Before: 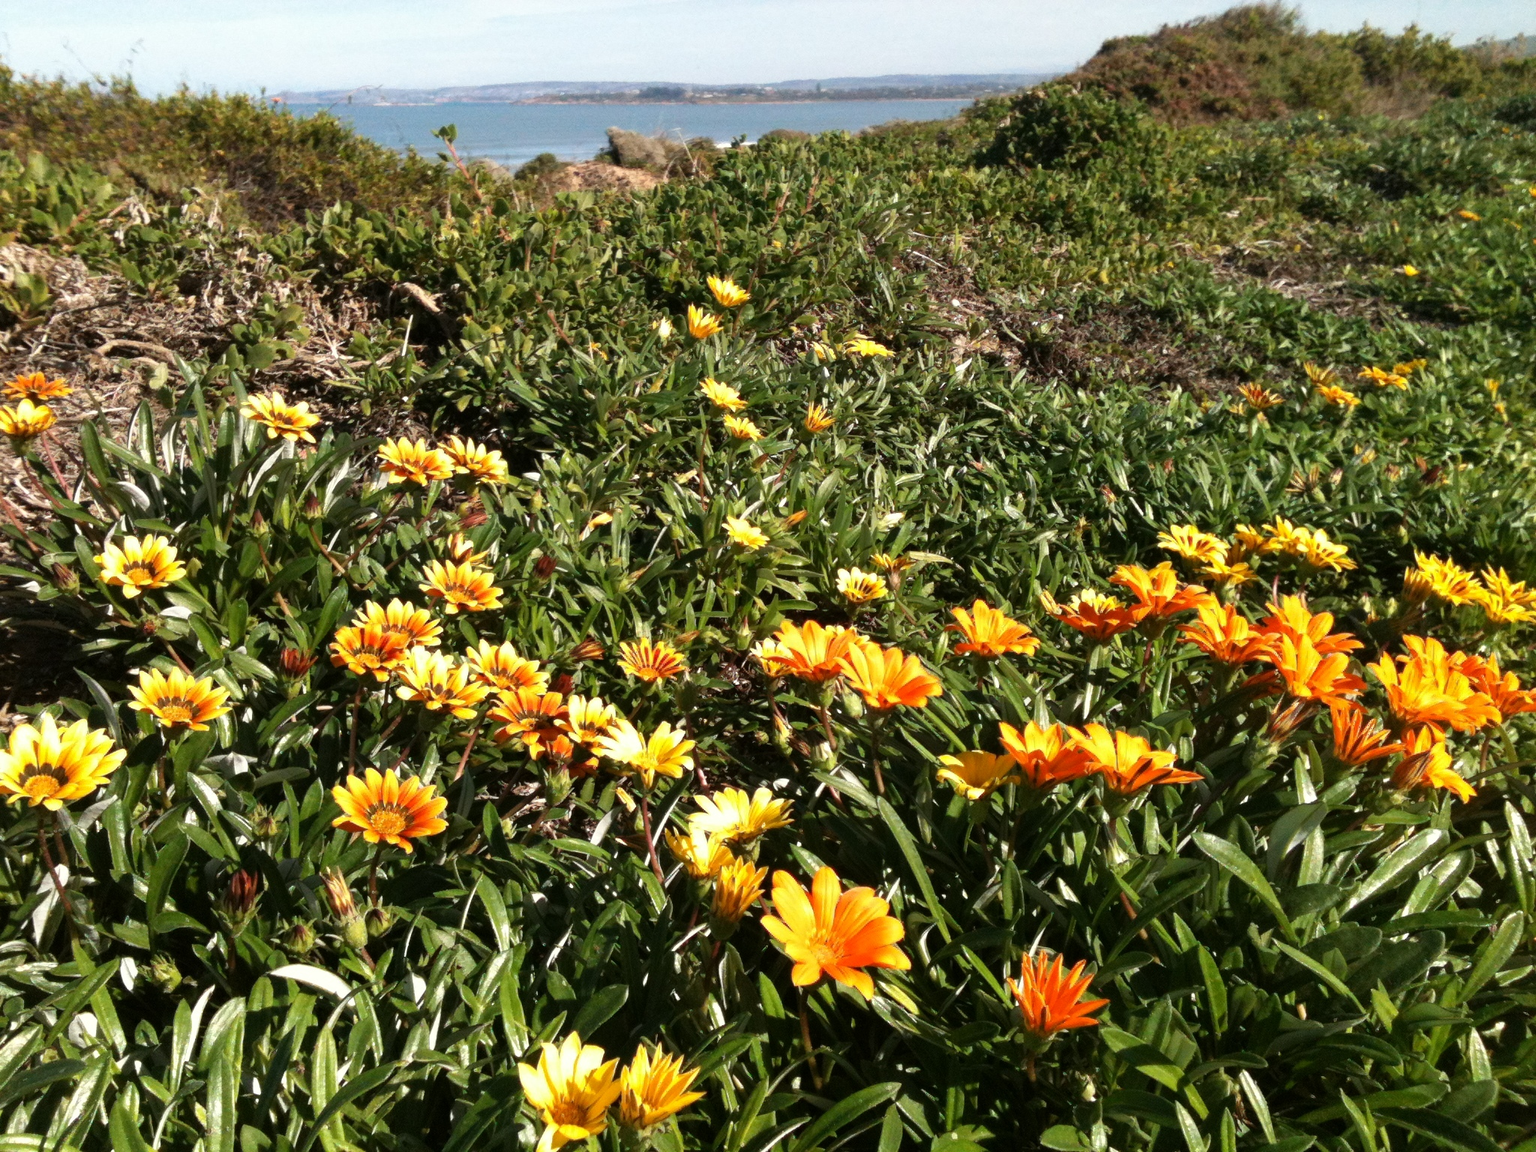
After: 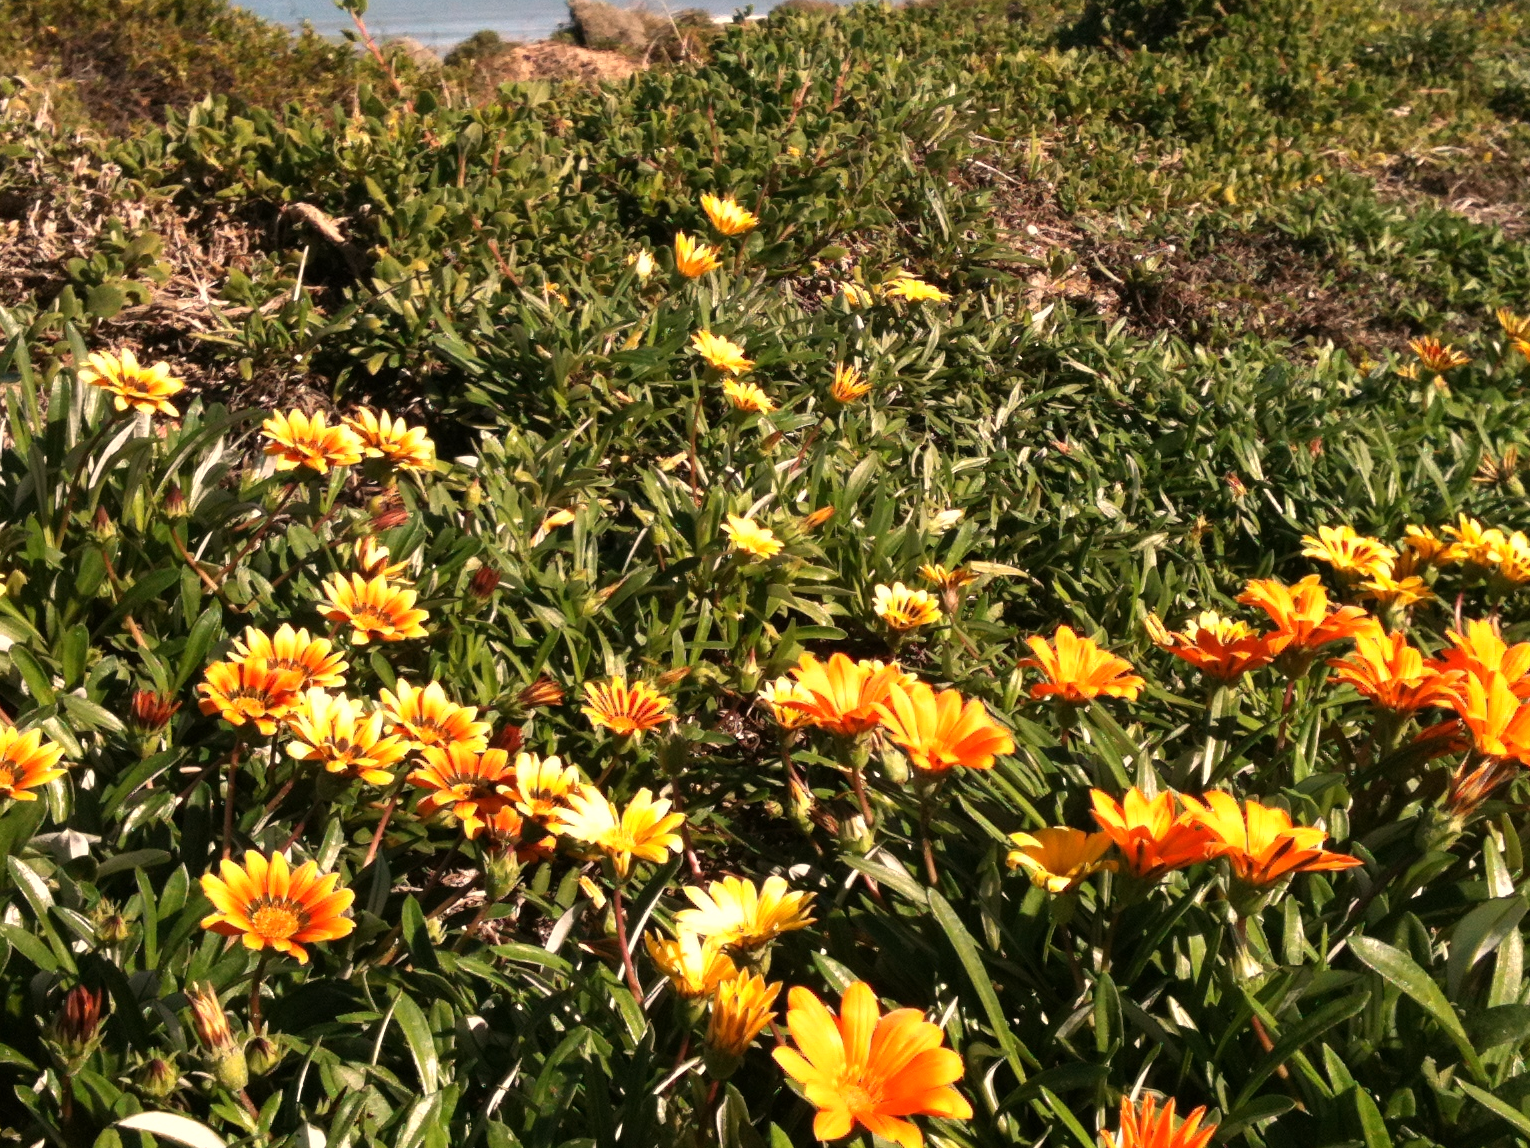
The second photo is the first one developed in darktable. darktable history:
crop and rotate: left 11.831%, top 11.346%, right 13.429%, bottom 13.899%
white balance: red 1.127, blue 0.943
